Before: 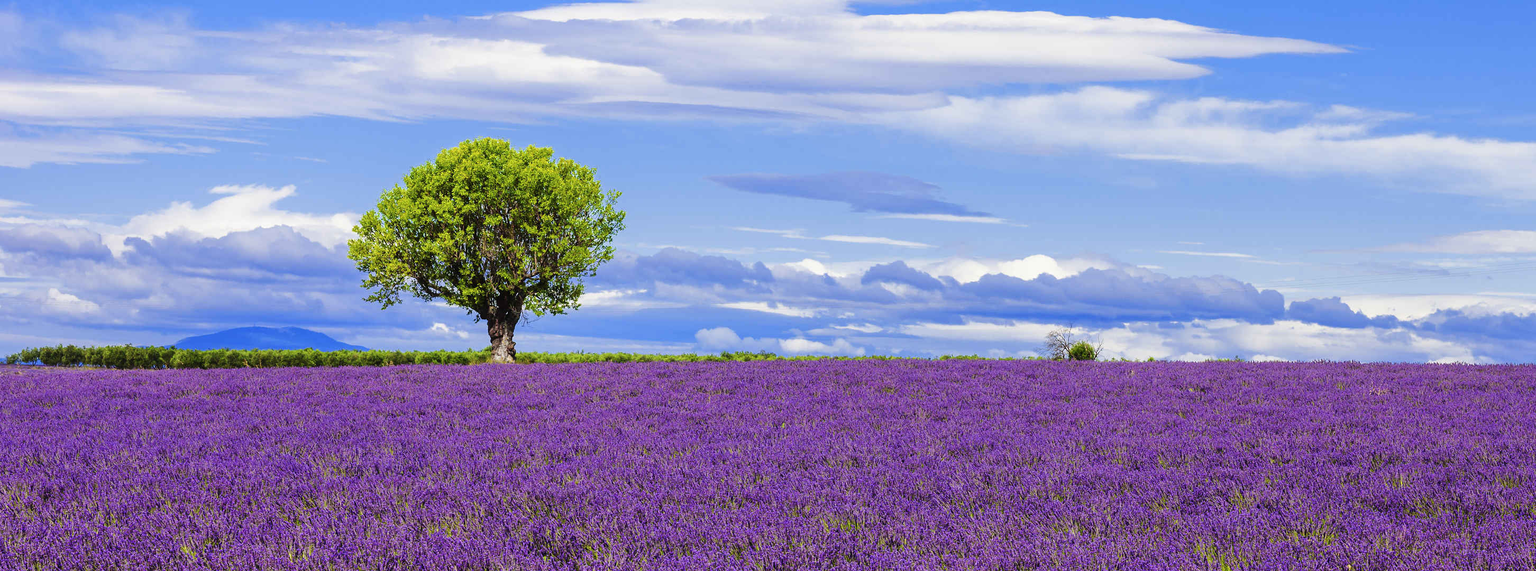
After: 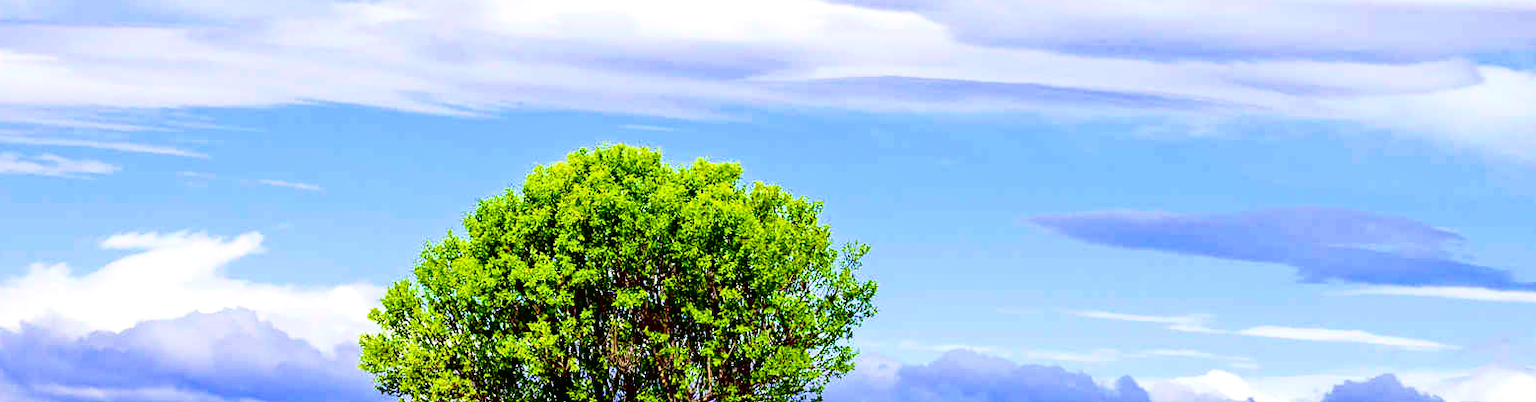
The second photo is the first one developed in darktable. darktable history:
tone curve: curves: ch0 [(0, 0.01) (0.037, 0.032) (0.131, 0.108) (0.275, 0.258) (0.483, 0.512) (0.61, 0.661) (0.696, 0.76) (0.792, 0.867) (0.911, 0.955) (0.997, 0.995)]; ch1 [(0, 0) (0.308, 0.268) (0.425, 0.383) (0.503, 0.502) (0.529, 0.543) (0.706, 0.754) (0.869, 0.907) (1, 1)]; ch2 [(0, 0) (0.228, 0.196) (0.336, 0.315) (0.399, 0.403) (0.485, 0.487) (0.502, 0.502) (0.525, 0.523) (0.545, 0.552) (0.587, 0.61) (0.636, 0.654) (0.711, 0.729) (0.855, 0.87) (0.998, 0.977)], color space Lab, independent channels, preserve colors none
shadows and highlights: shadows 32, highlights -32, soften with gaussian
crop: left 10.121%, top 10.631%, right 36.218%, bottom 51.526%
exposure: black level correction 0.031, exposure 0.304 EV, compensate highlight preservation false
